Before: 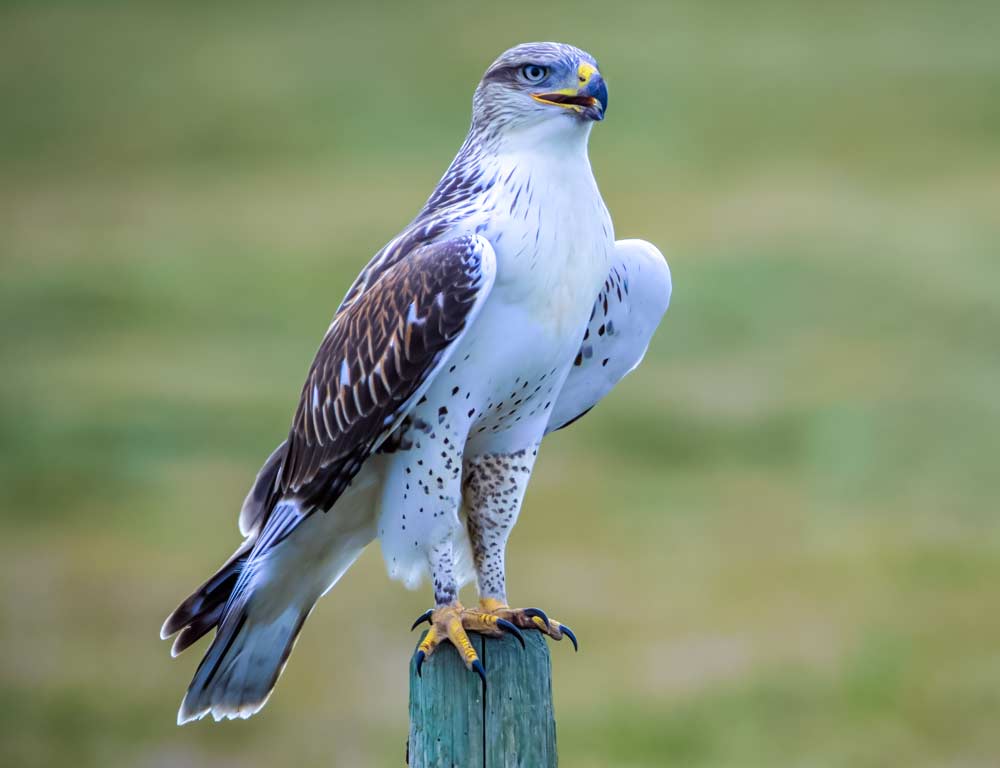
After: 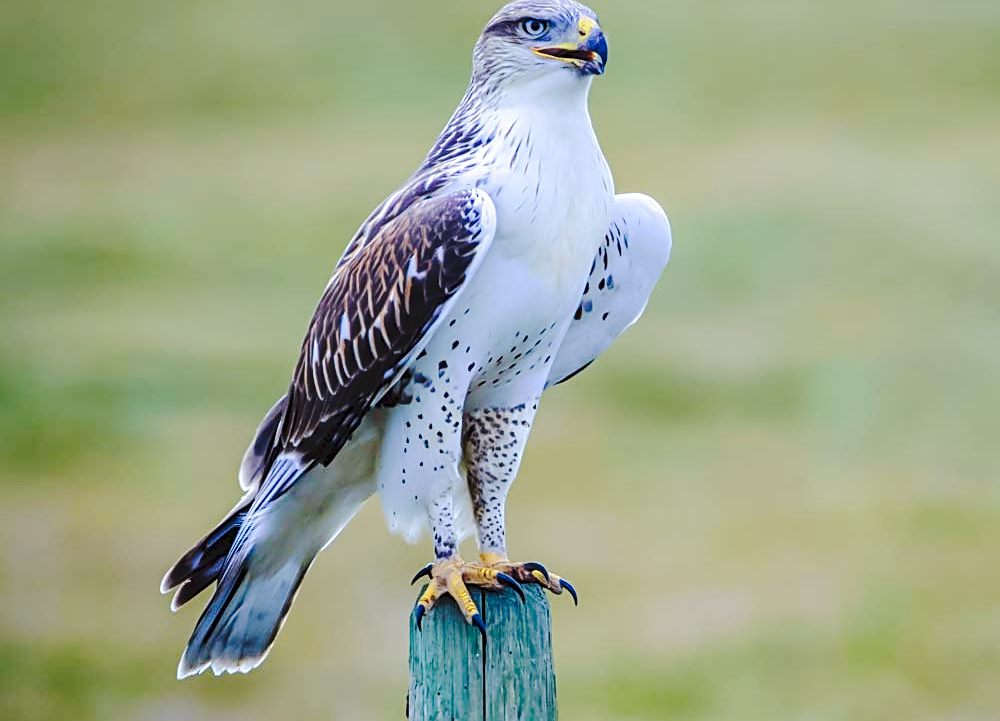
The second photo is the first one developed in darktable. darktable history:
tone curve: curves: ch0 [(0, 0) (0.003, 0.057) (0.011, 0.061) (0.025, 0.065) (0.044, 0.075) (0.069, 0.082) (0.1, 0.09) (0.136, 0.102) (0.177, 0.145) (0.224, 0.195) (0.277, 0.27) (0.335, 0.374) (0.399, 0.486) (0.468, 0.578) (0.543, 0.652) (0.623, 0.717) (0.709, 0.778) (0.801, 0.837) (0.898, 0.909) (1, 1)], preserve colors none
sharpen: on, module defaults
crop and rotate: top 6.05%
